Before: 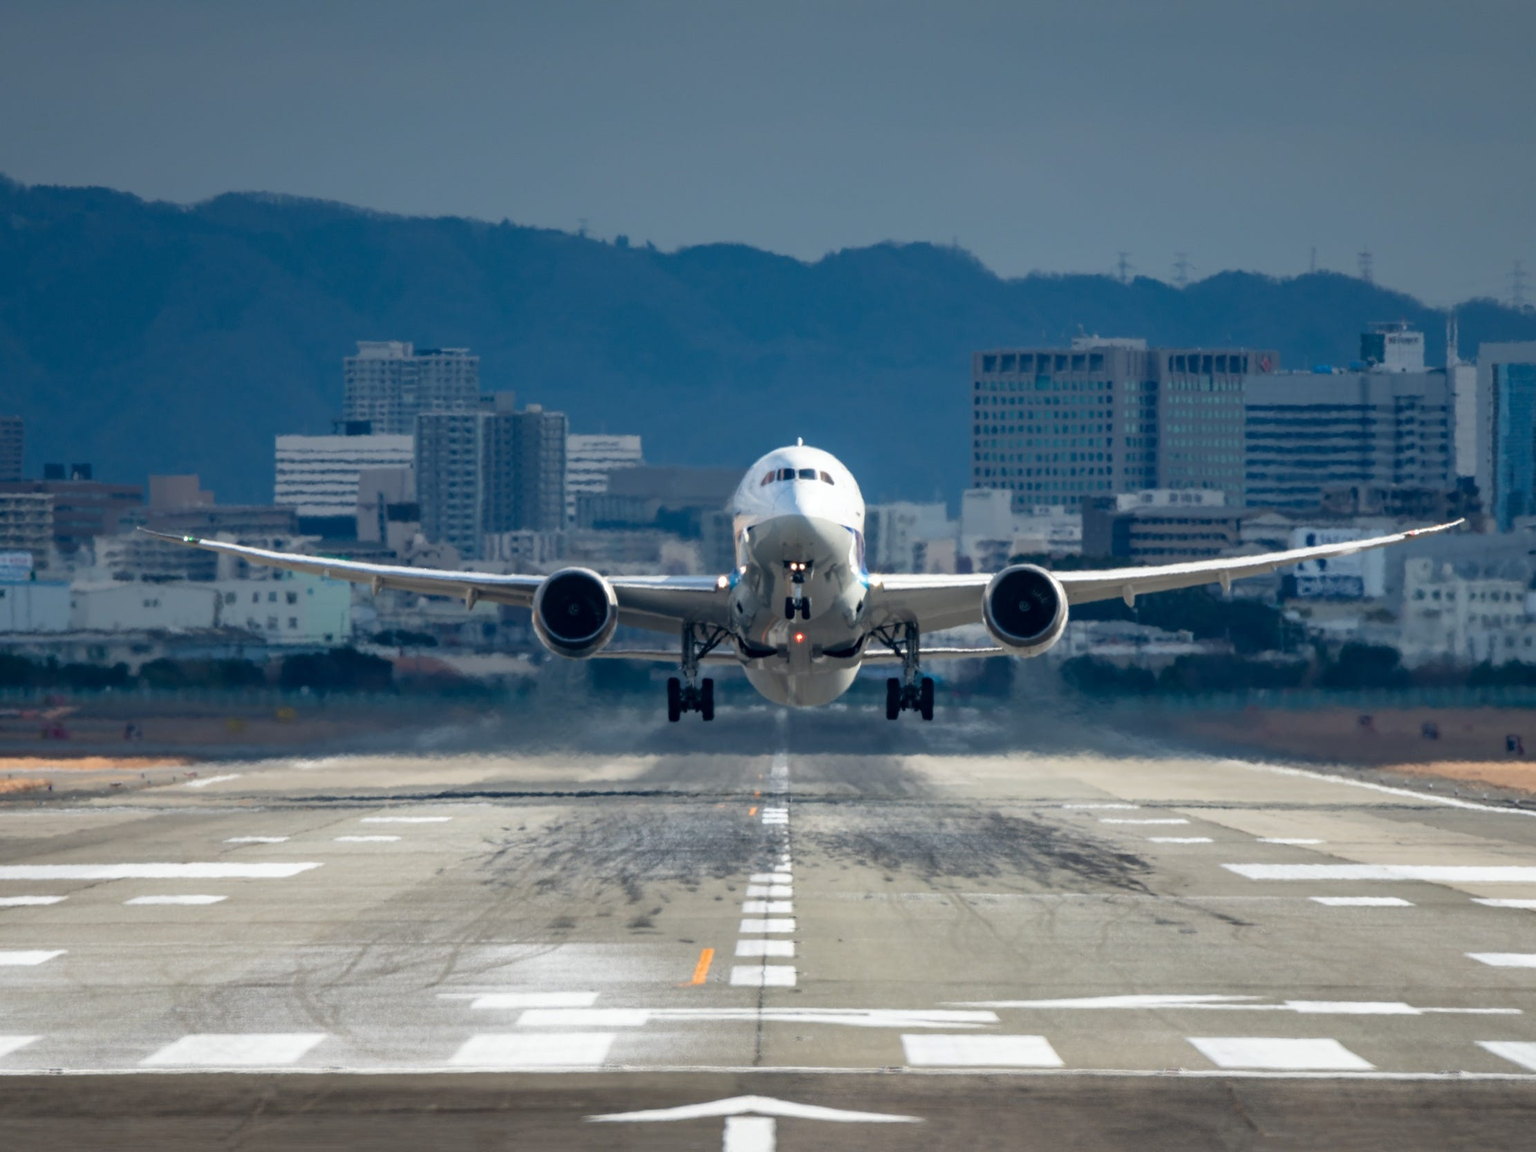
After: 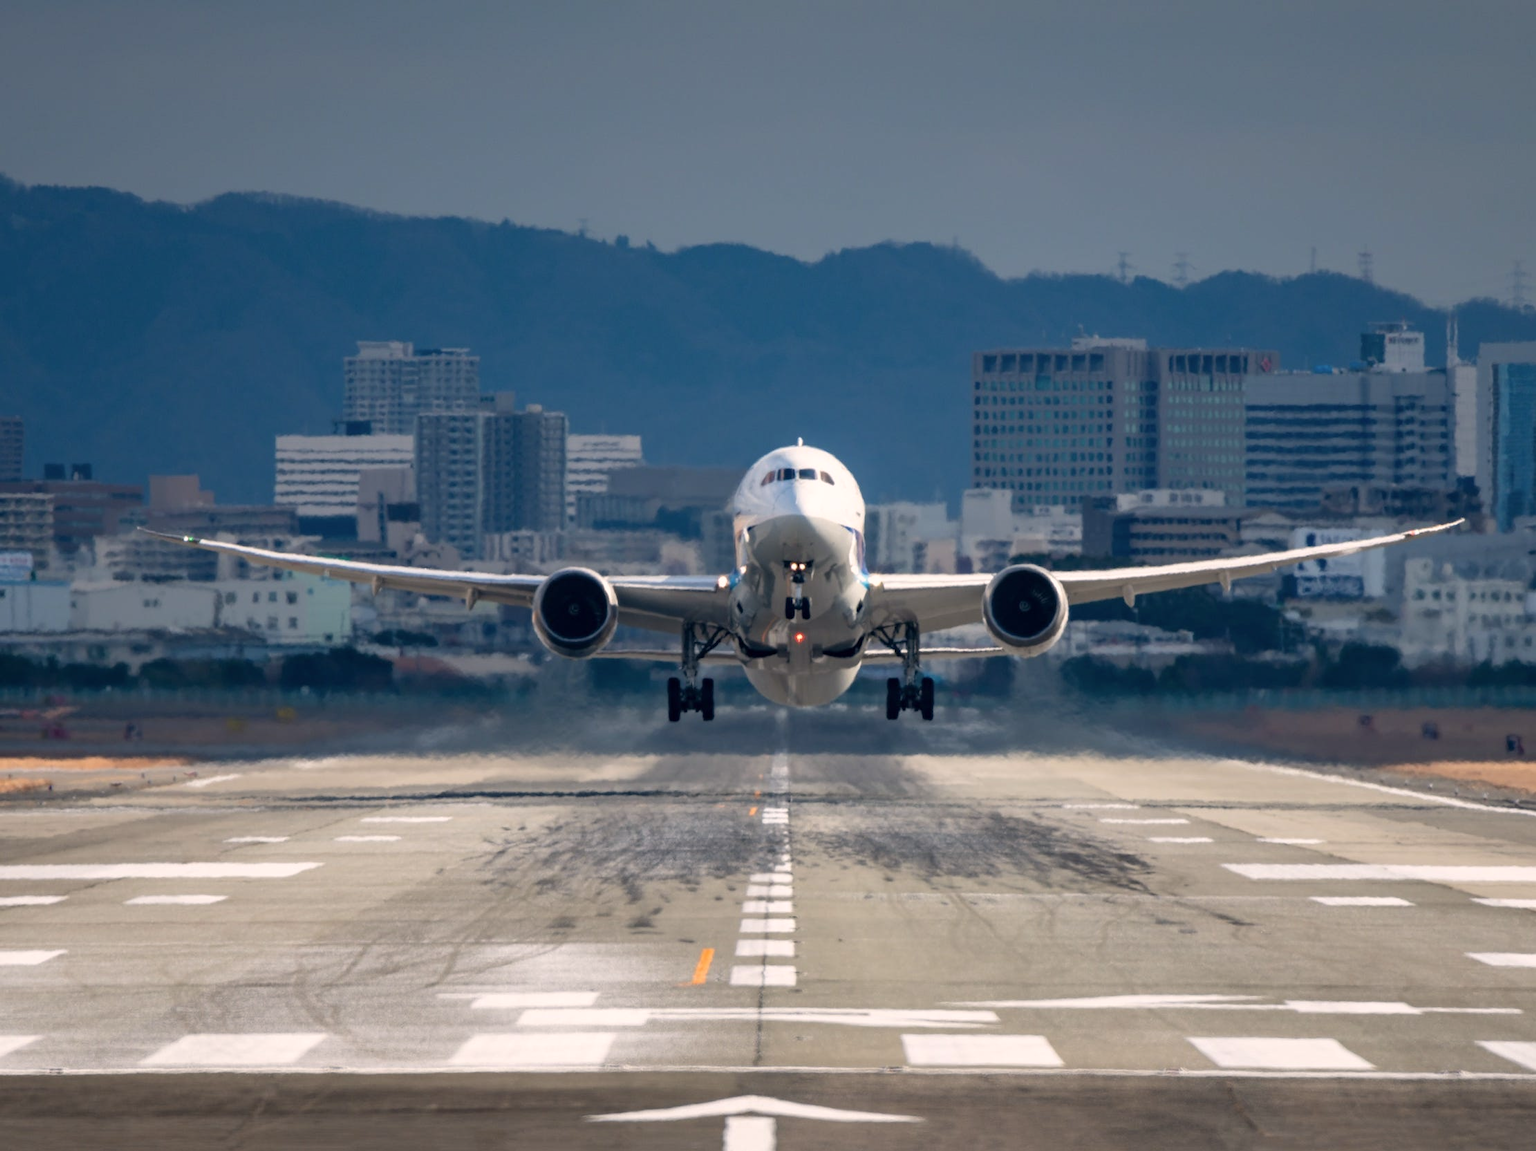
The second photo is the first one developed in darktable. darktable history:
color correction: highlights a* 5.78, highlights b* 4.86
